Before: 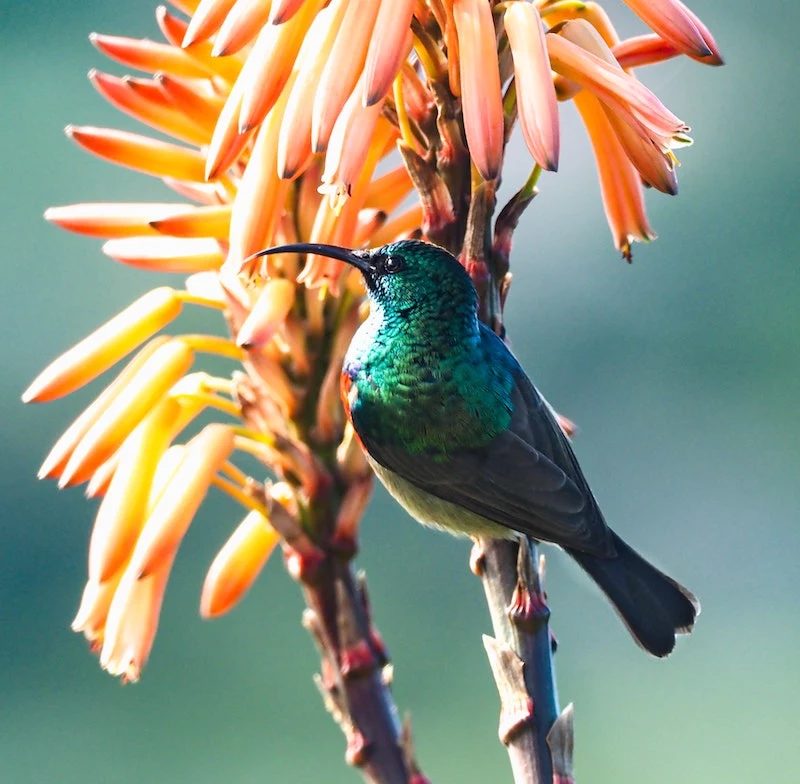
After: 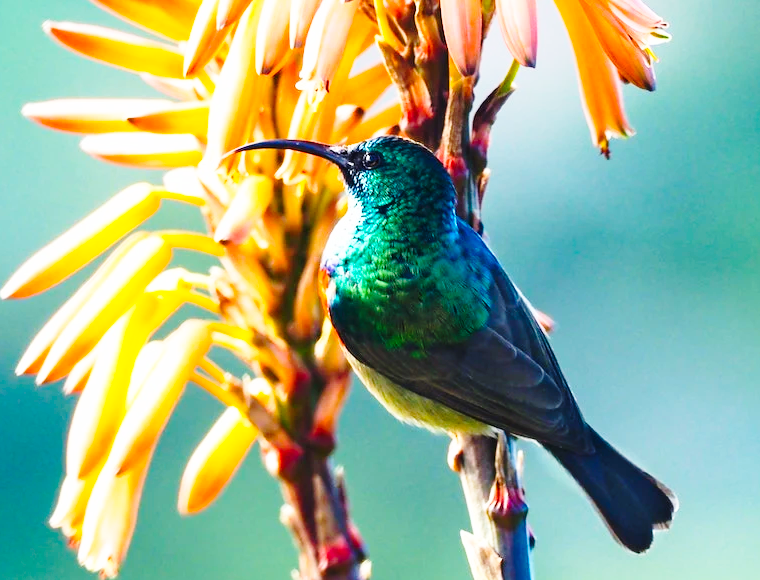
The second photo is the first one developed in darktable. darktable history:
base curve: curves: ch0 [(0, 0) (0.028, 0.03) (0.121, 0.232) (0.46, 0.748) (0.859, 0.968) (1, 1)], preserve colors none
color balance rgb: linear chroma grading › global chroma 13.3%, global vibrance 41.49%
crop and rotate: left 2.991%, top 13.302%, right 1.981%, bottom 12.636%
